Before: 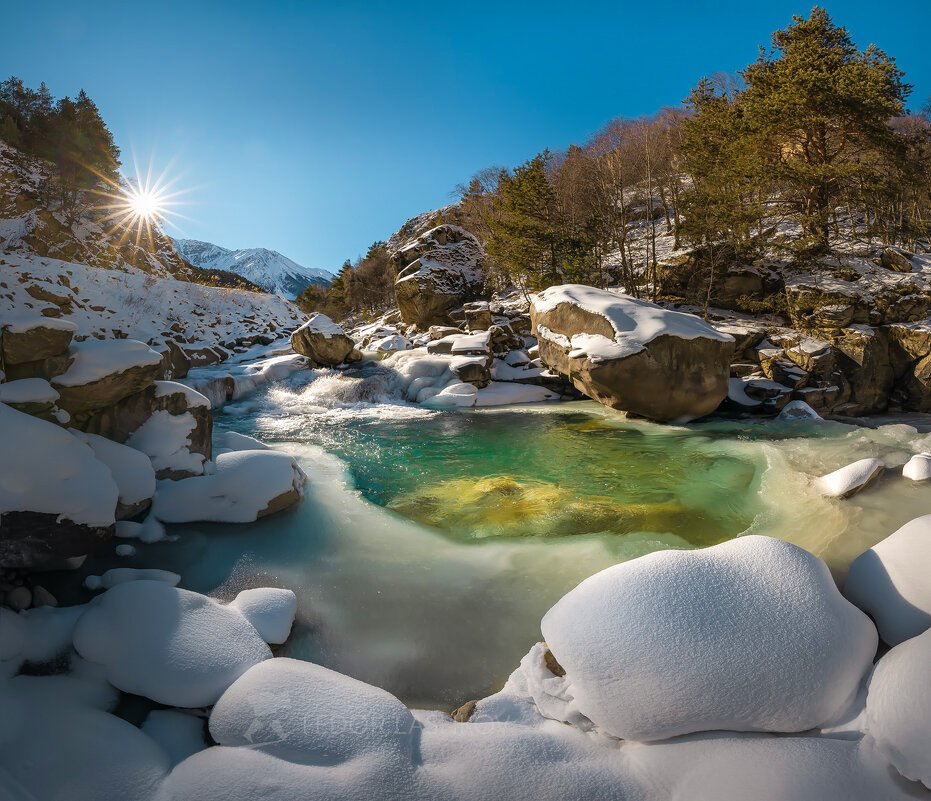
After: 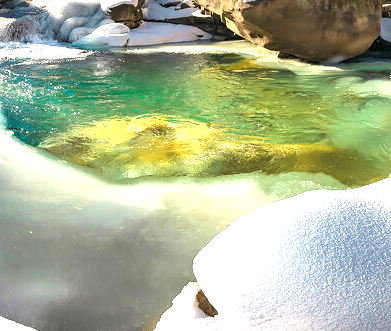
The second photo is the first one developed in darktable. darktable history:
sharpen: amount 0.207
crop: left 37.396%, top 44.99%, right 20.577%, bottom 13.587%
exposure: black level correction 0, exposure 1.473 EV, compensate exposure bias true, compensate highlight preservation false
shadows and highlights: shadows 29.66, highlights -30.37, low approximation 0.01, soften with gaussian
